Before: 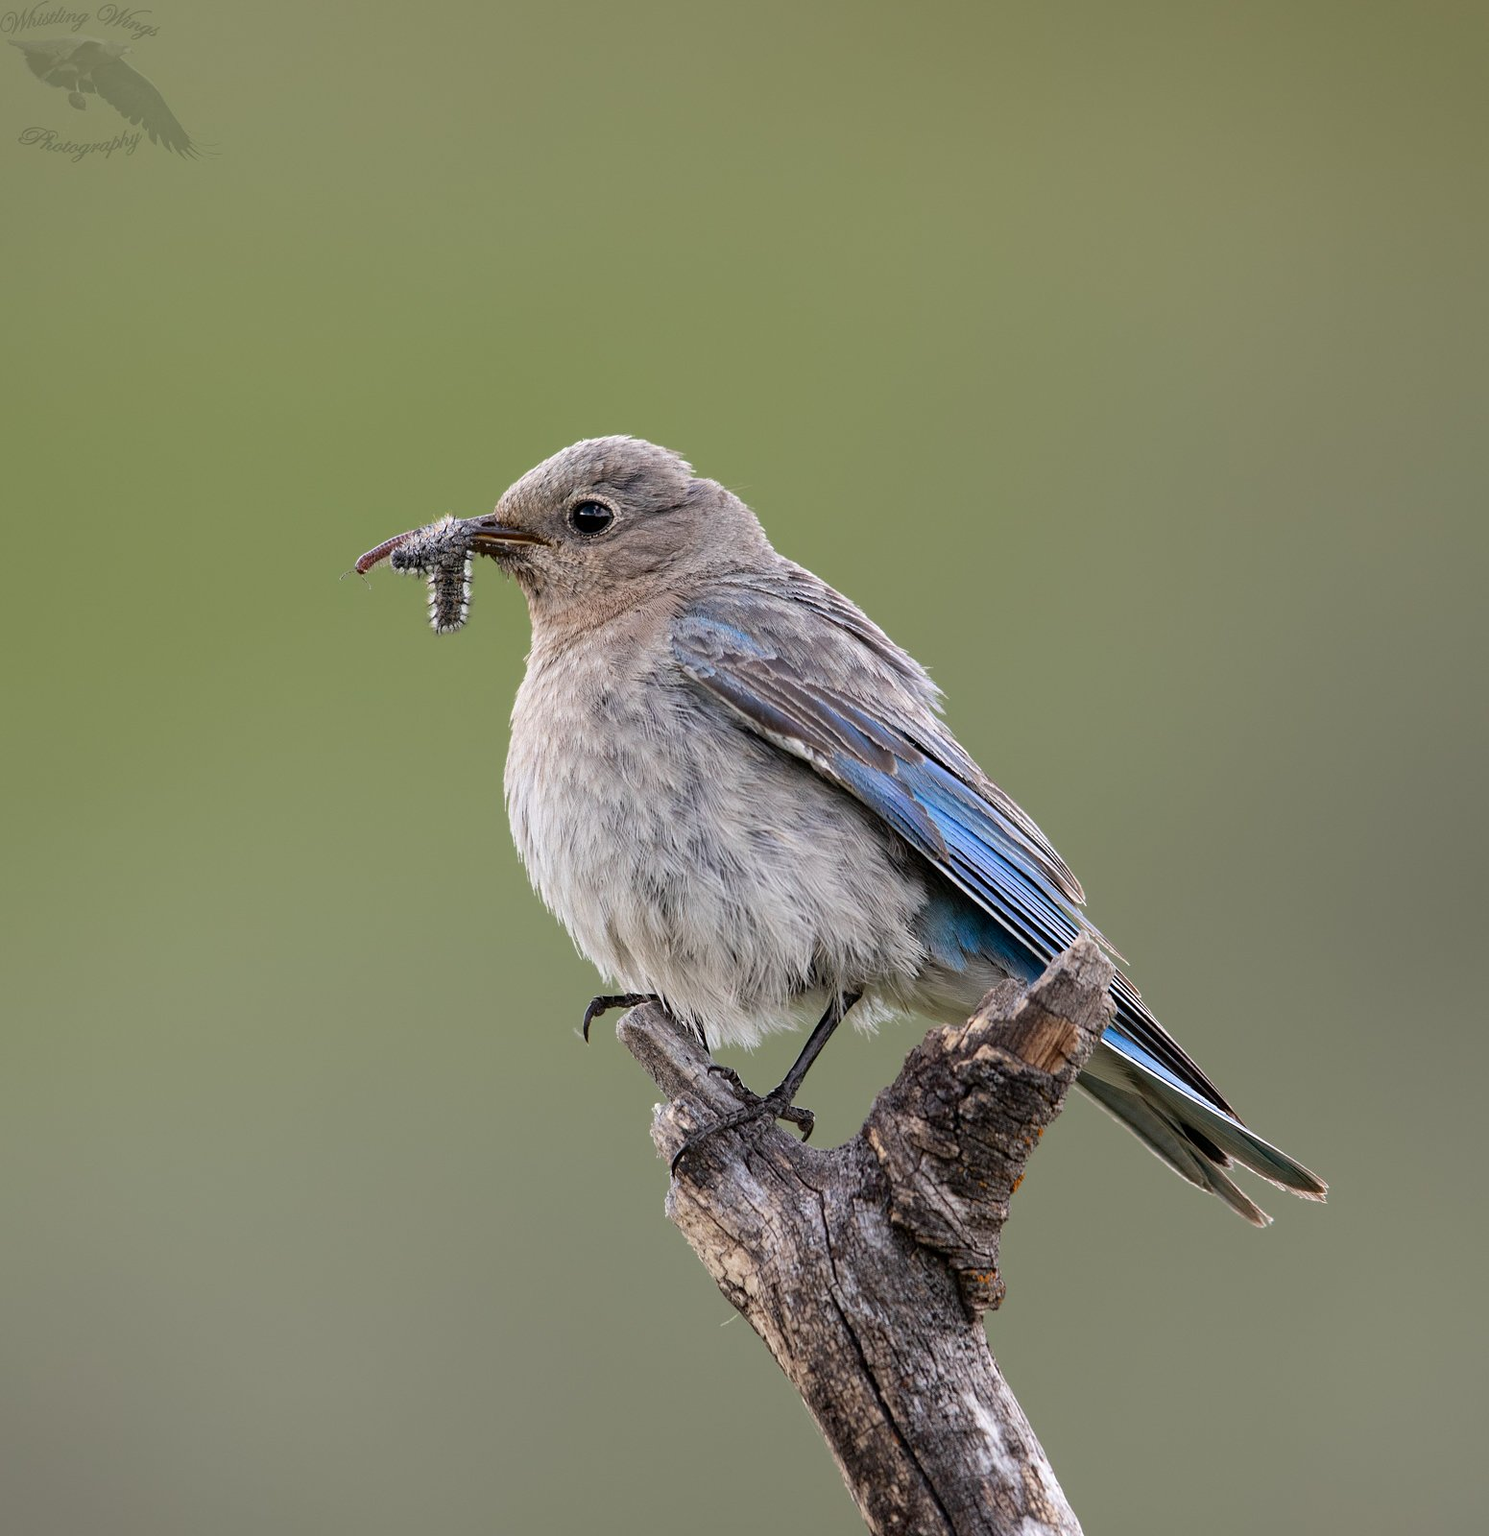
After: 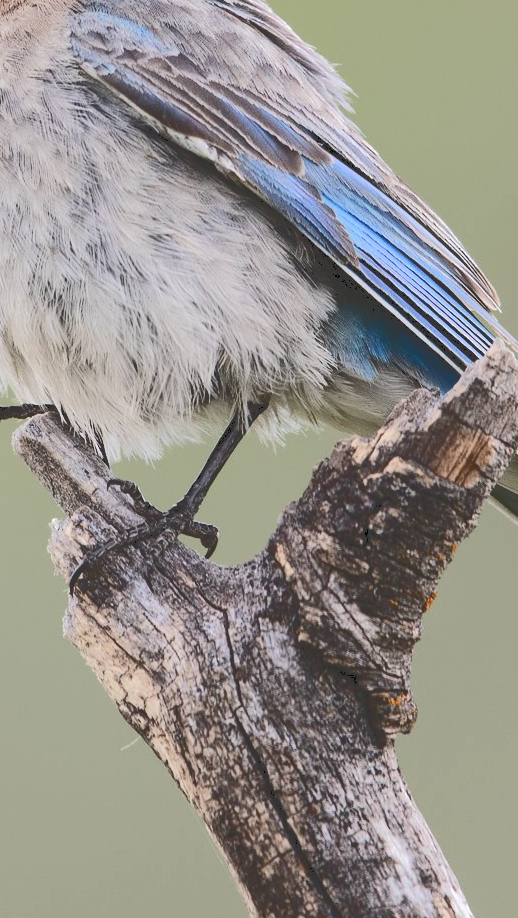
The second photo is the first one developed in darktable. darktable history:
color zones: curves: ch0 [(0, 0.5) (0.143, 0.52) (0.286, 0.5) (0.429, 0.5) (0.571, 0.5) (0.714, 0.5) (0.857, 0.5) (1, 0.5)]; ch1 [(0, 0.489) (0.155, 0.45) (0.286, 0.466) (0.429, 0.5) (0.571, 0.5) (0.714, 0.5) (0.857, 0.5) (1, 0.489)]
crop: left 40.622%, top 39.472%, right 25.945%, bottom 3.127%
tone curve: curves: ch0 [(0, 0) (0.003, 0.219) (0.011, 0.219) (0.025, 0.223) (0.044, 0.226) (0.069, 0.232) (0.1, 0.24) (0.136, 0.245) (0.177, 0.257) (0.224, 0.281) (0.277, 0.324) (0.335, 0.392) (0.399, 0.484) (0.468, 0.585) (0.543, 0.672) (0.623, 0.741) (0.709, 0.788) (0.801, 0.835) (0.898, 0.878) (1, 1)], color space Lab, independent channels, preserve colors none
